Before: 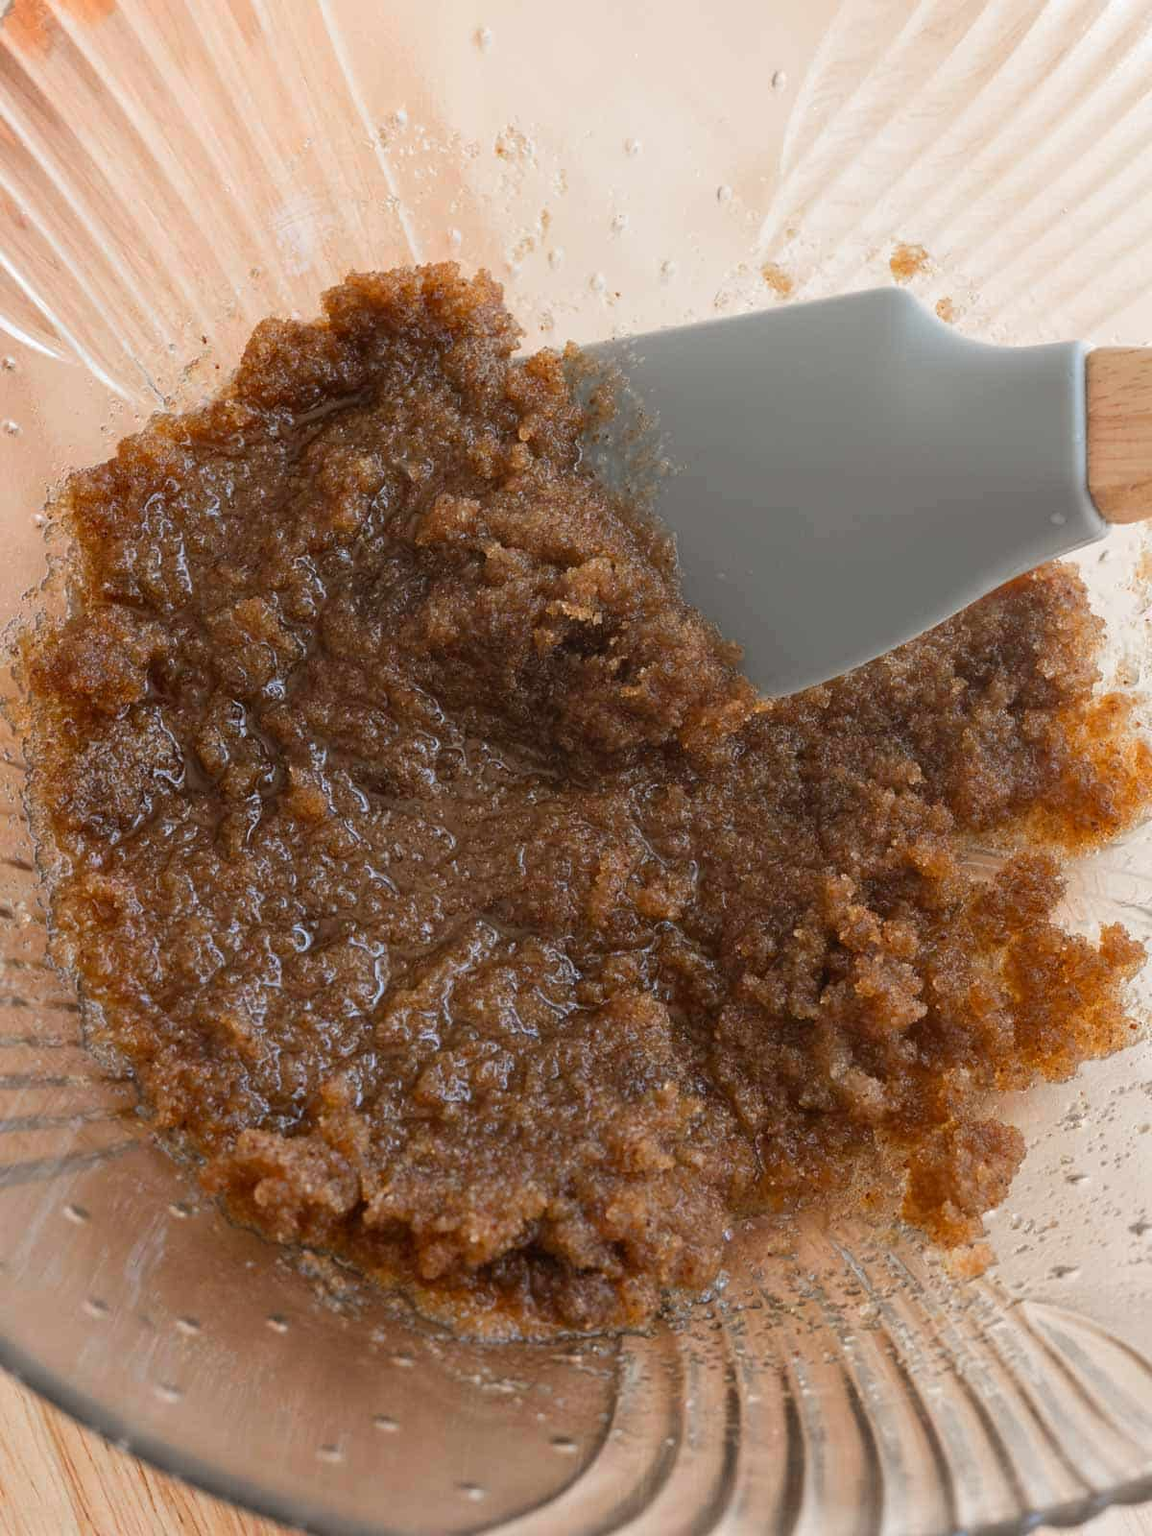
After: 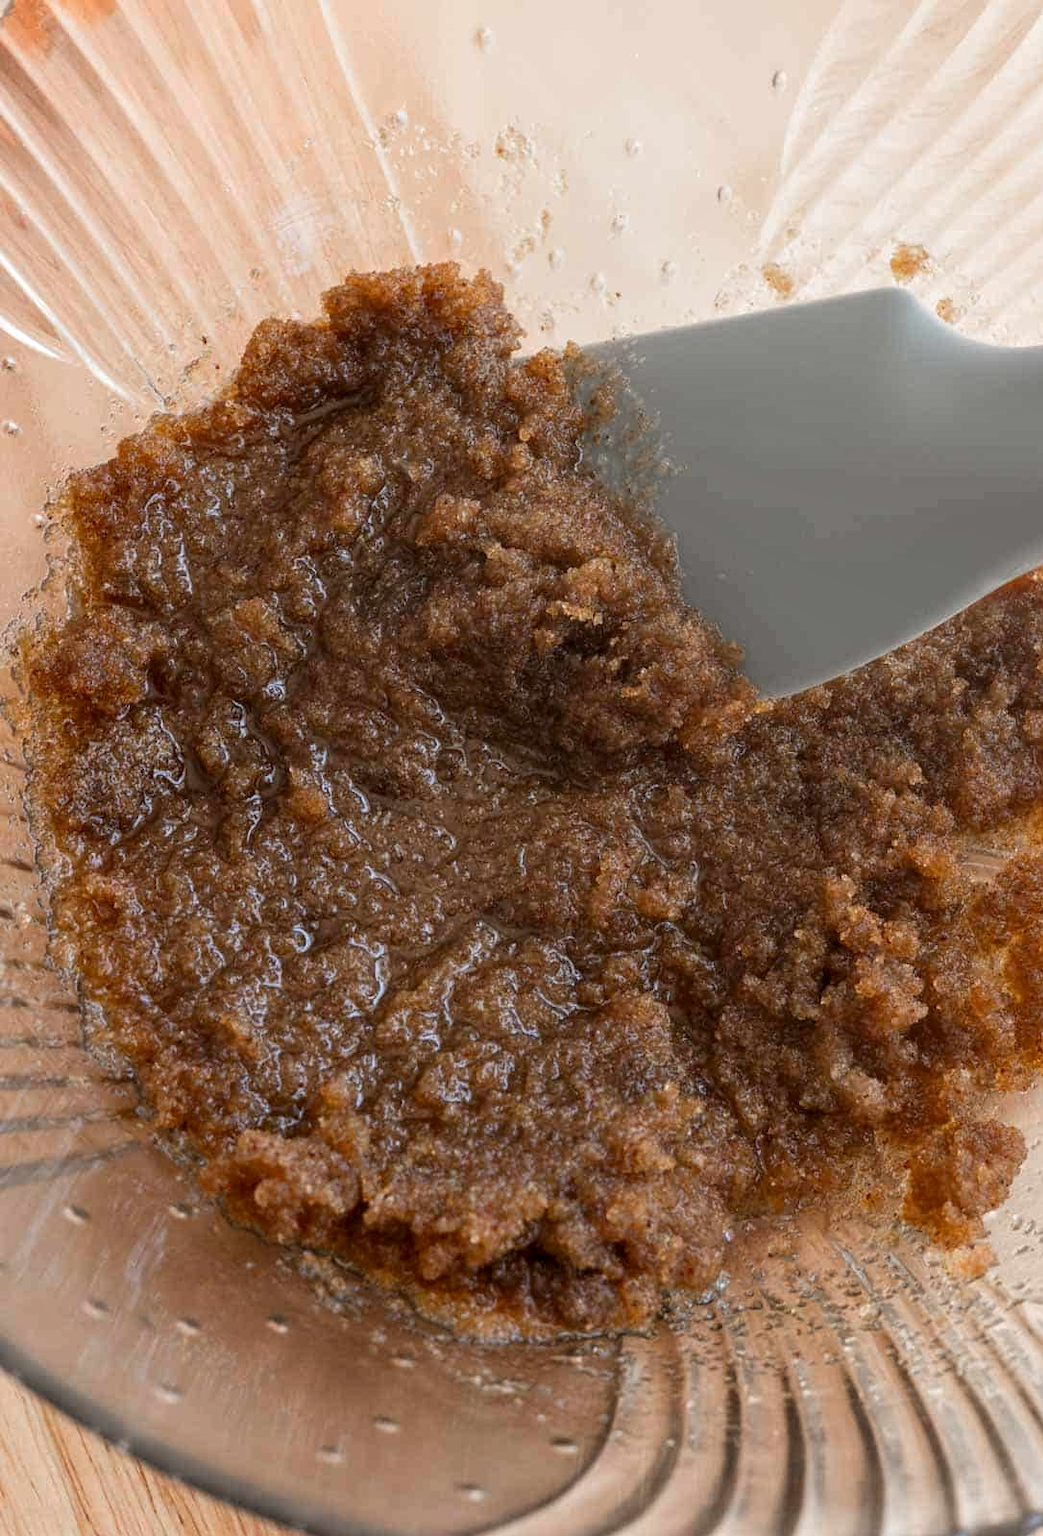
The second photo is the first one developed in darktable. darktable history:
local contrast: on, module defaults
crop: right 9.488%, bottom 0.016%
